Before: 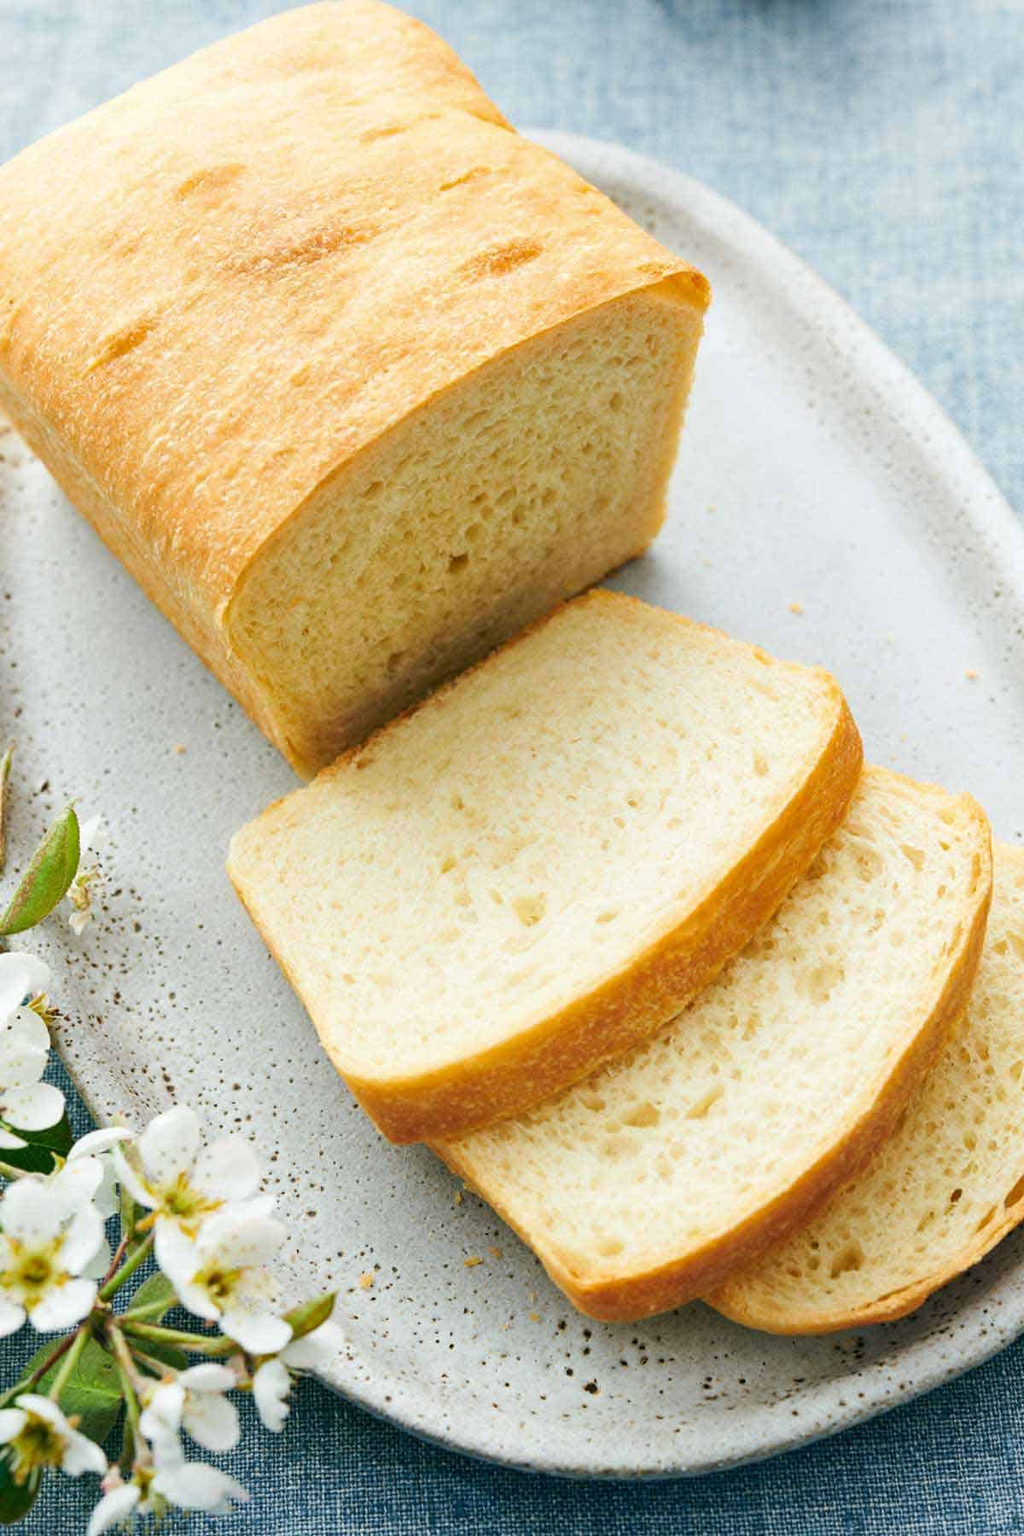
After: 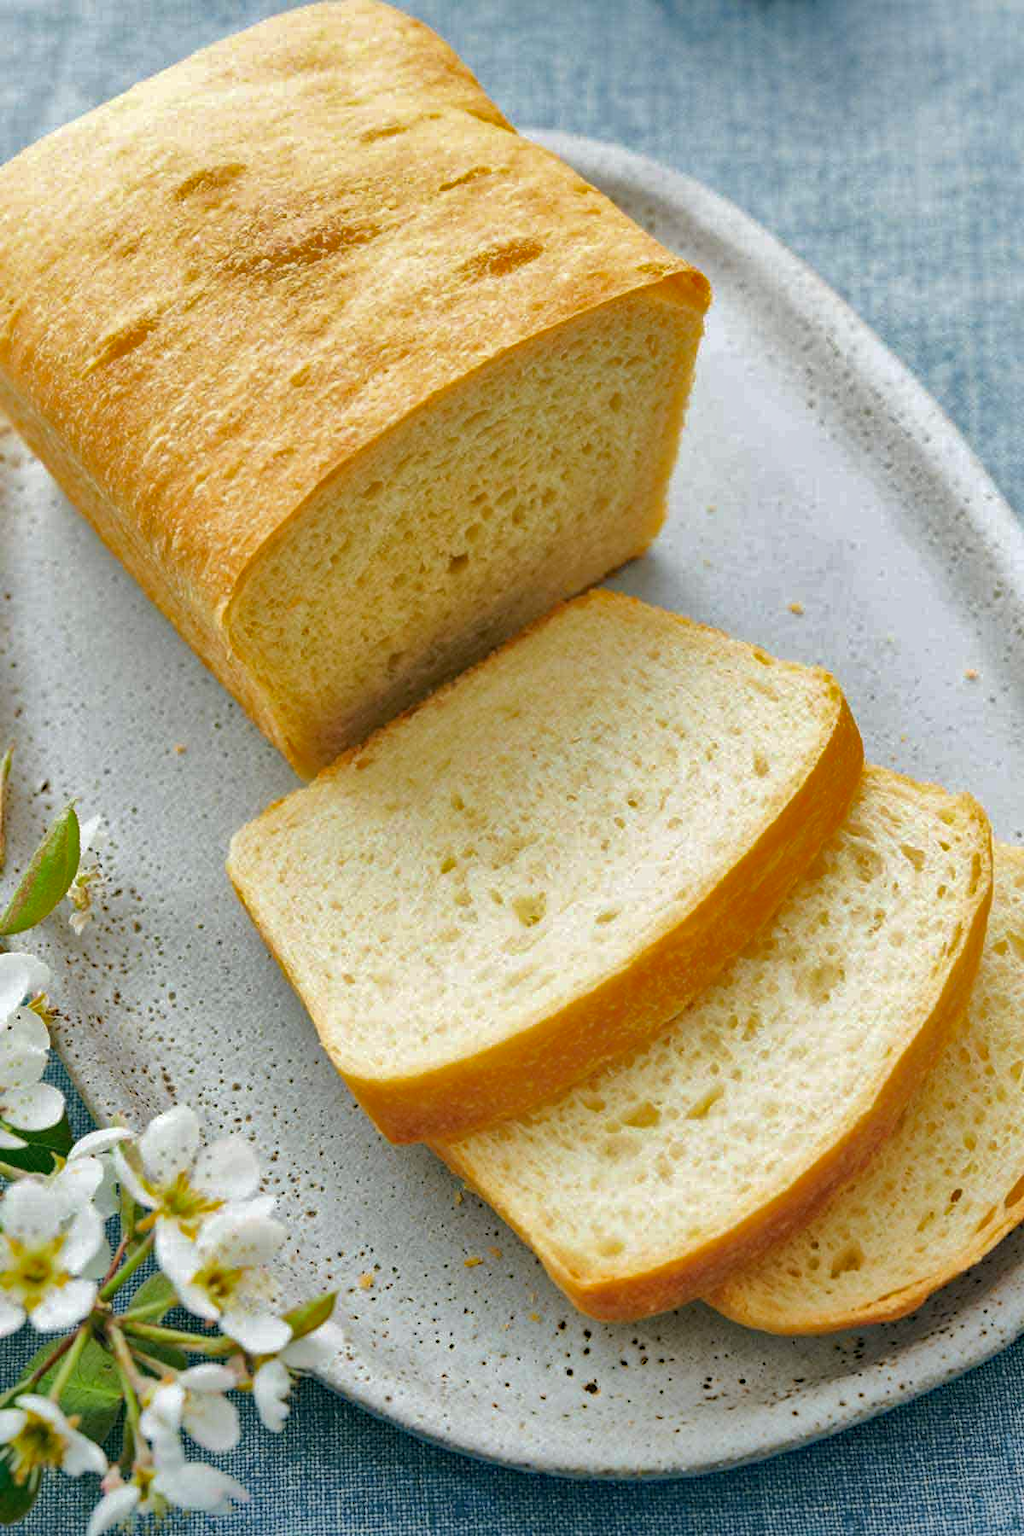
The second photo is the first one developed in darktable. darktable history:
shadows and highlights: shadows 40, highlights -60
haze removal: compatibility mode true, adaptive false
